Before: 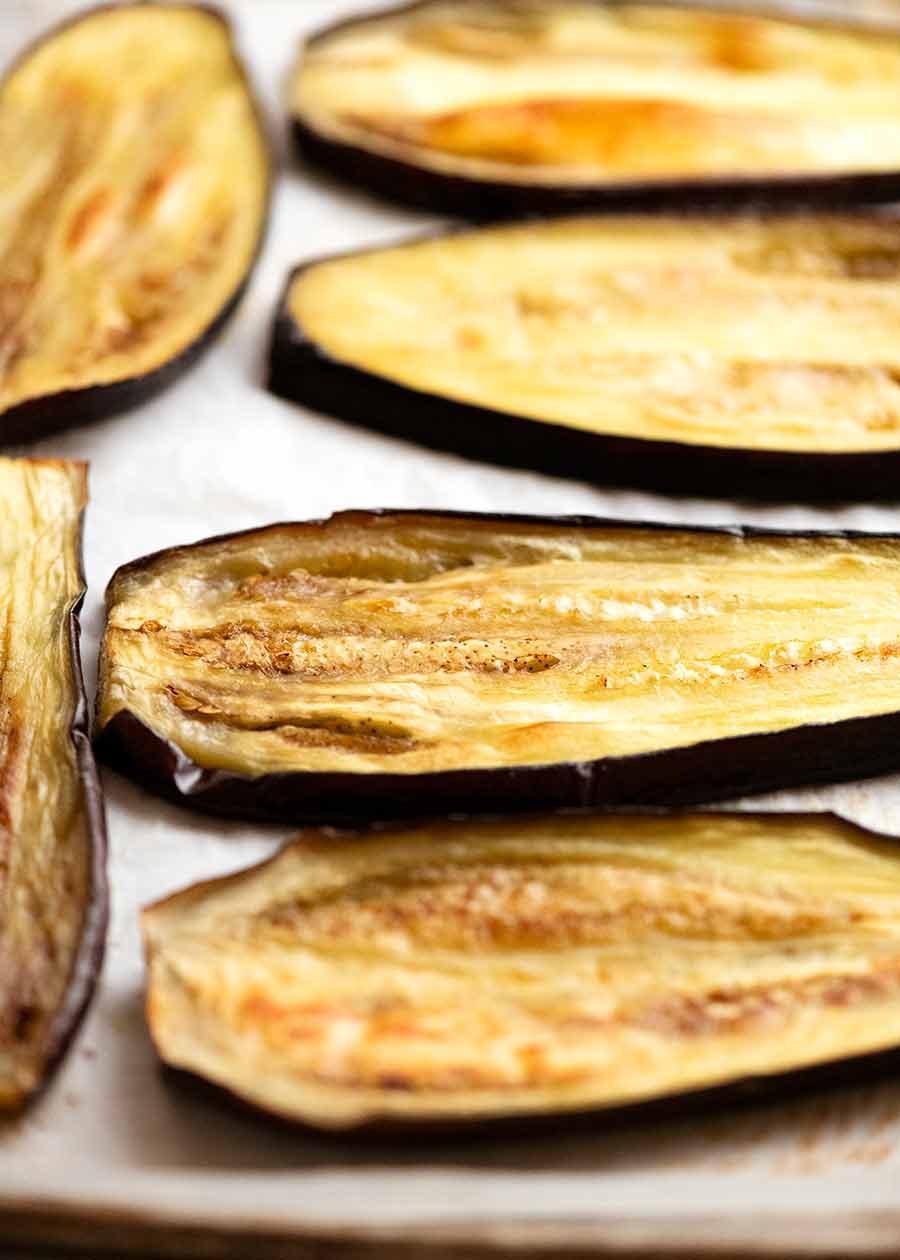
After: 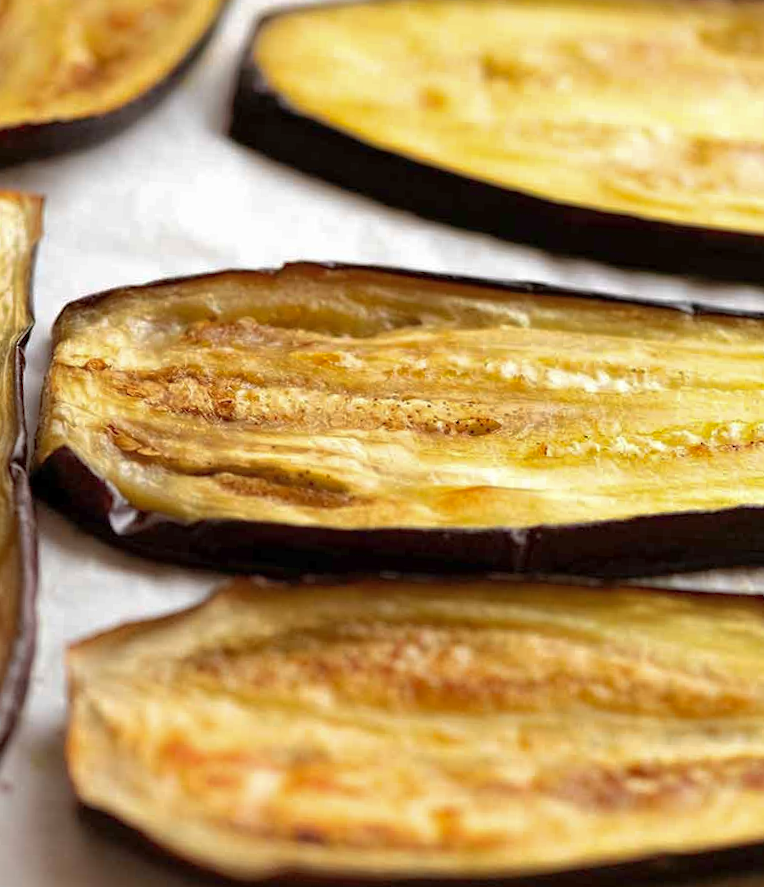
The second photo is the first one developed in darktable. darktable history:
crop and rotate: angle -3.78°, left 9.866%, top 20.594%, right 12.199%, bottom 12.011%
shadows and highlights: on, module defaults
tone equalizer: on, module defaults
